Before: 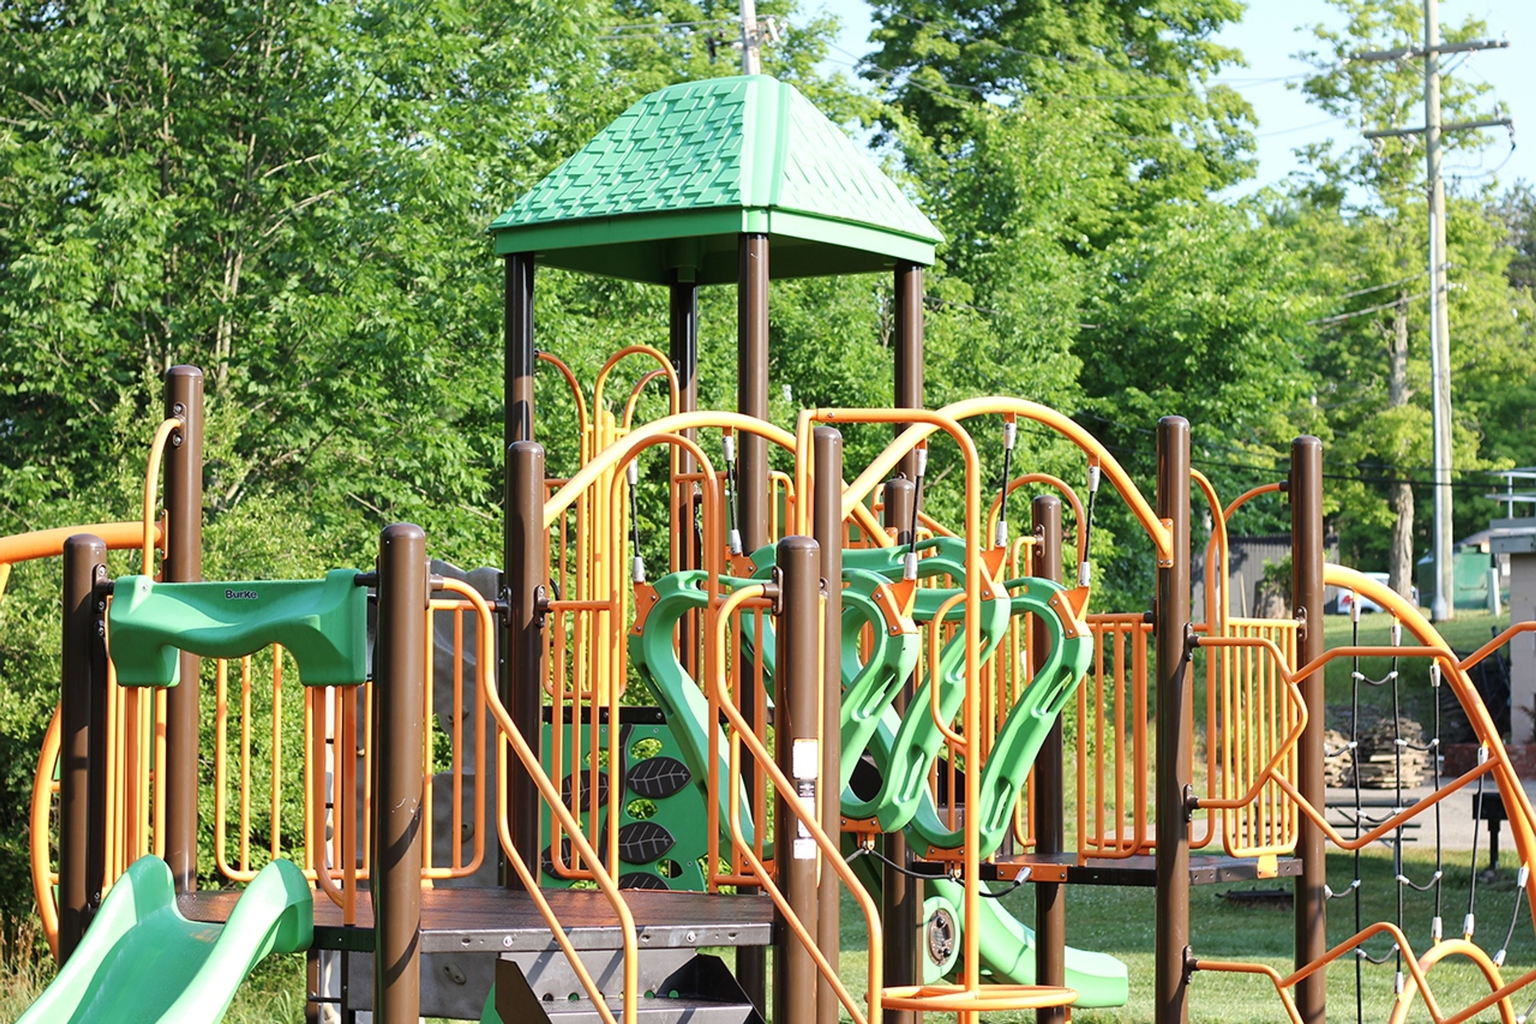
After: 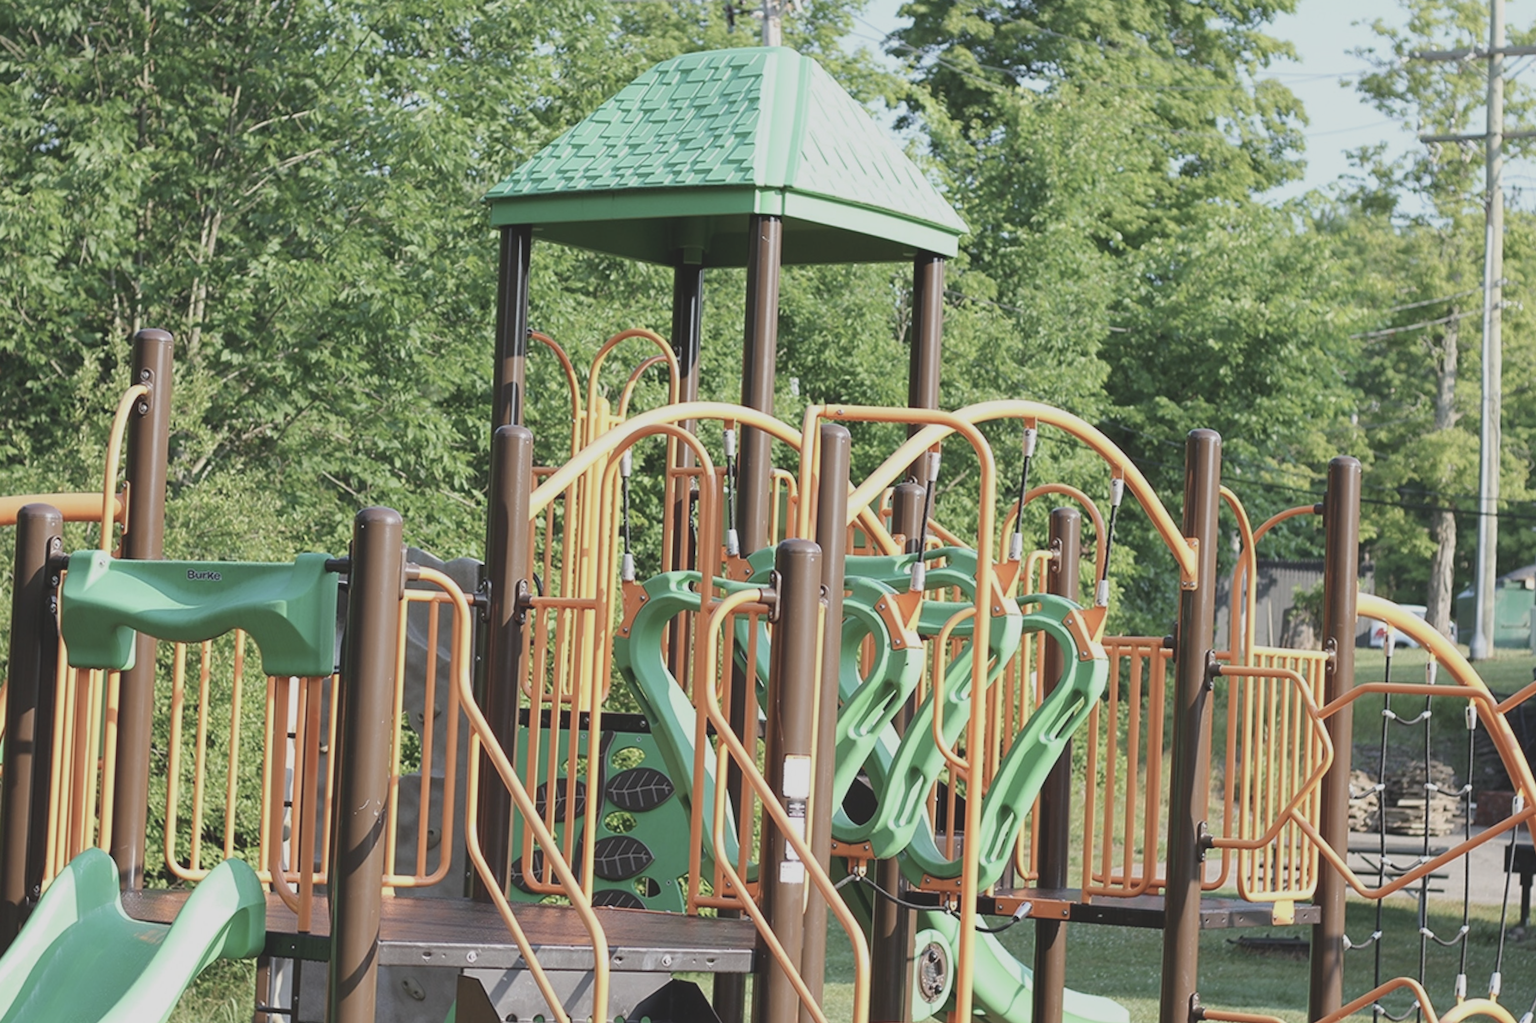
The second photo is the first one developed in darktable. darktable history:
crop and rotate: angle -2.52°
contrast brightness saturation: contrast -0.252, saturation -0.429
